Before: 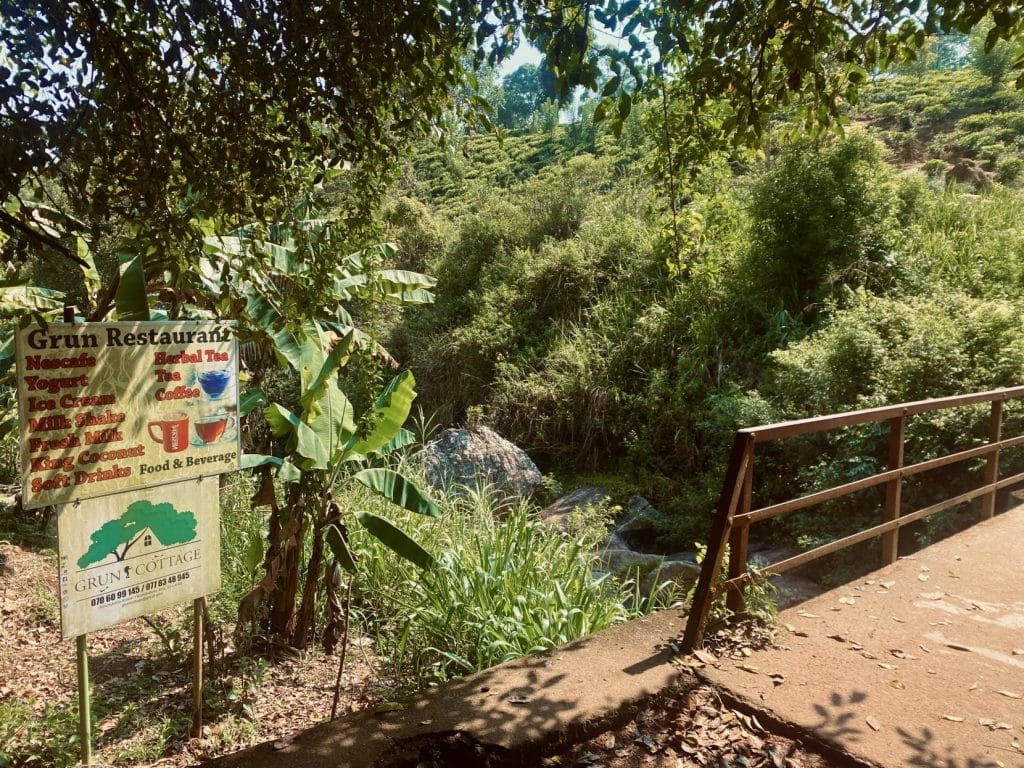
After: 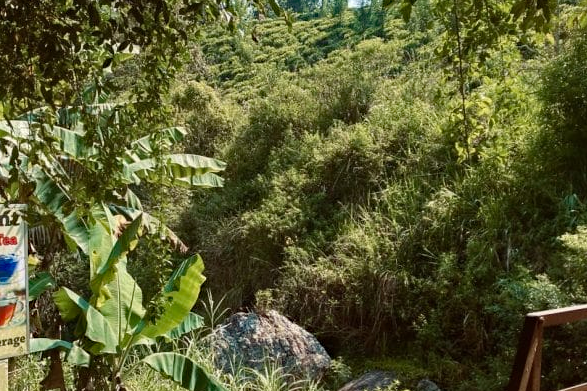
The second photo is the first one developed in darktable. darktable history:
crop: left 20.692%, top 15.169%, right 21.934%, bottom 33.827%
haze removal: strength 0.525, distance 0.922, compatibility mode true, adaptive false
